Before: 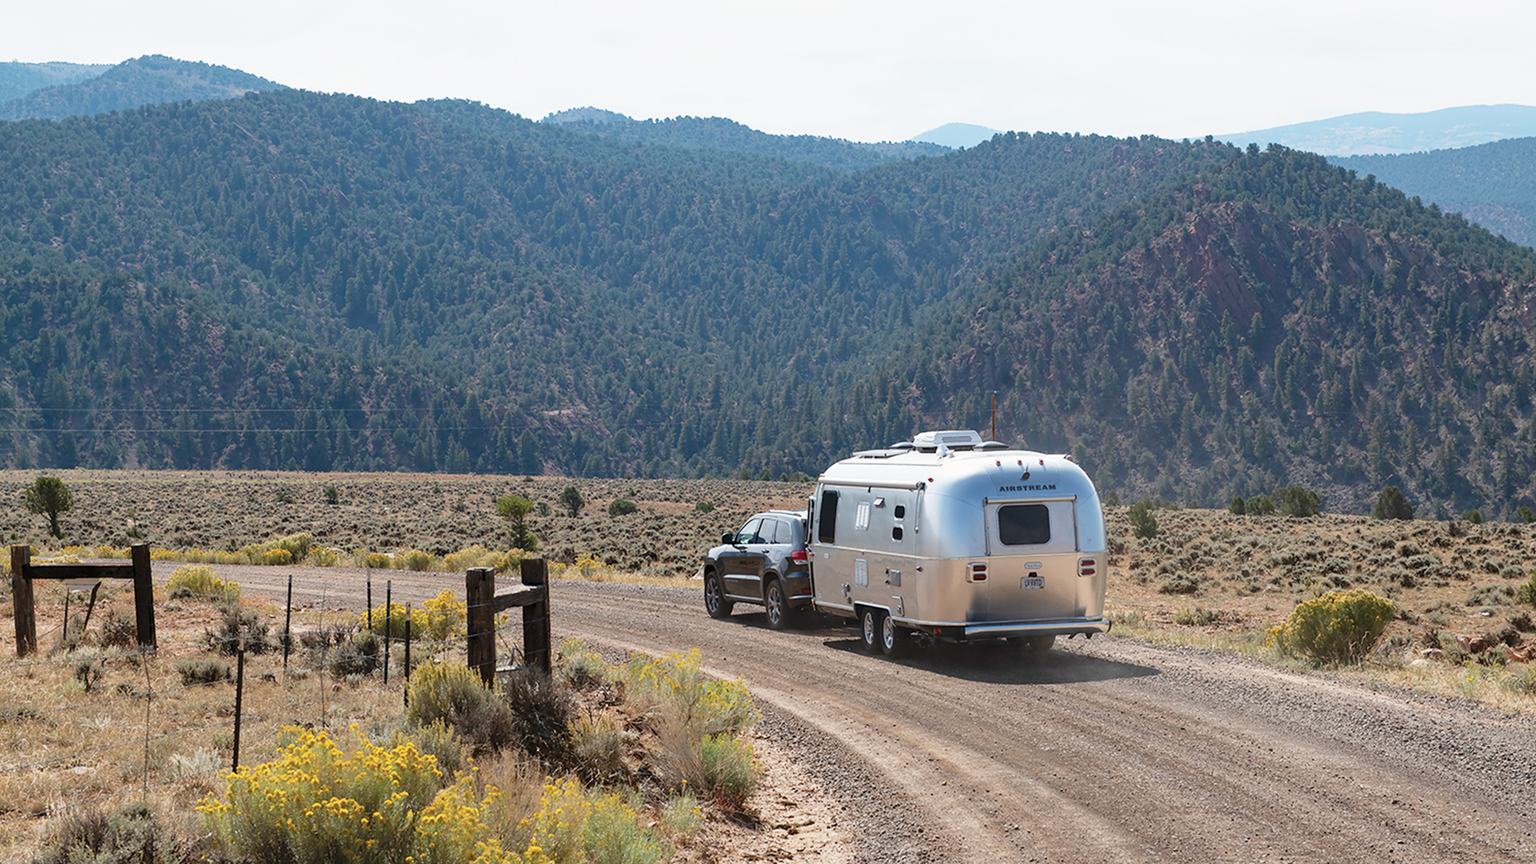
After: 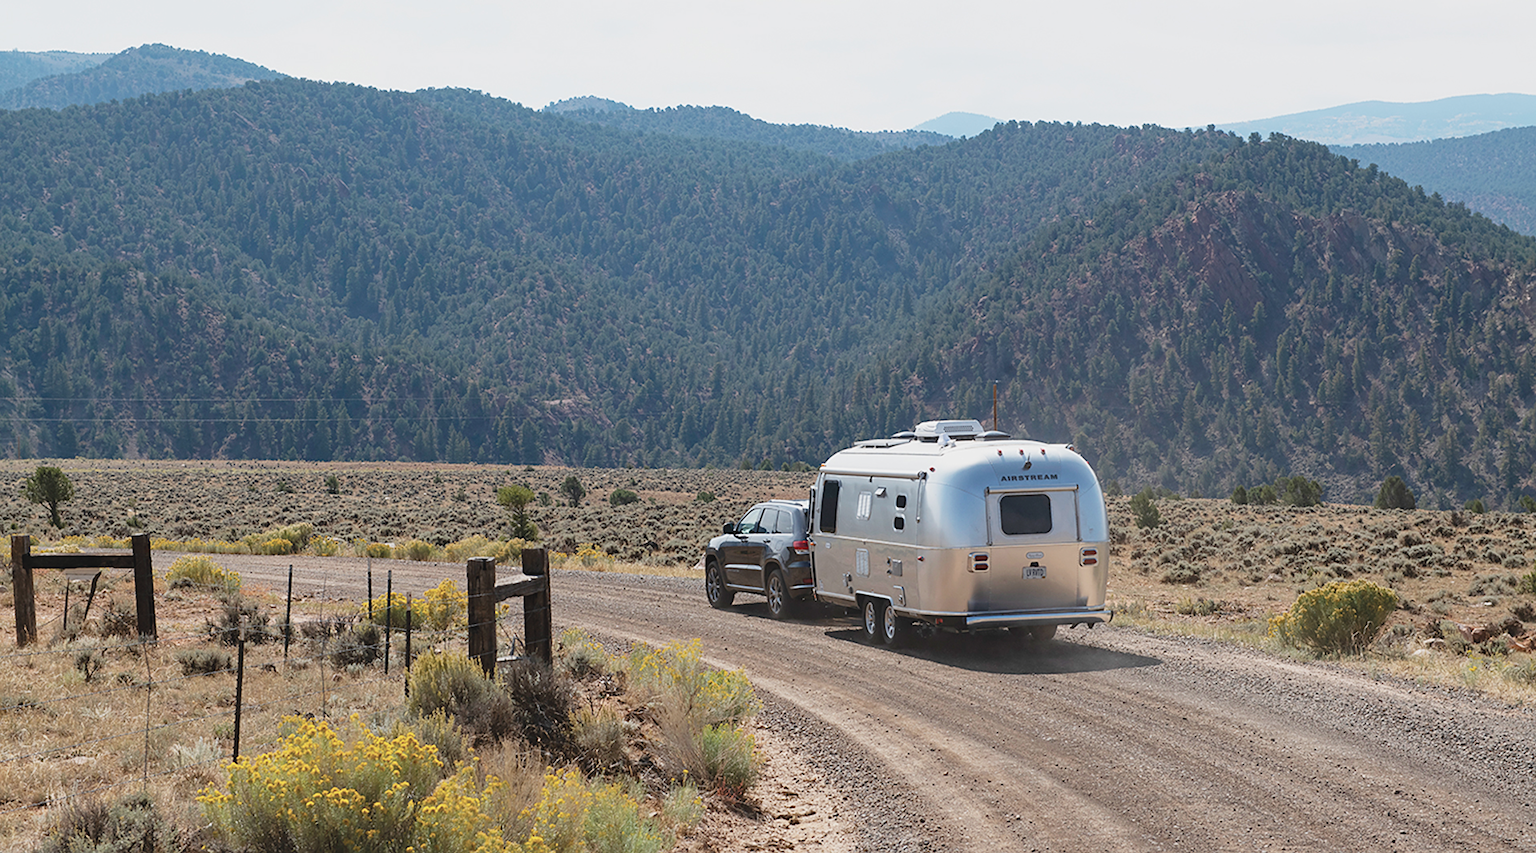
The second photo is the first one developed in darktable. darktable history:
contrast brightness saturation: contrast -0.105, saturation -0.1
crop: top 1.365%, right 0.109%
sharpen: amount 0.204
